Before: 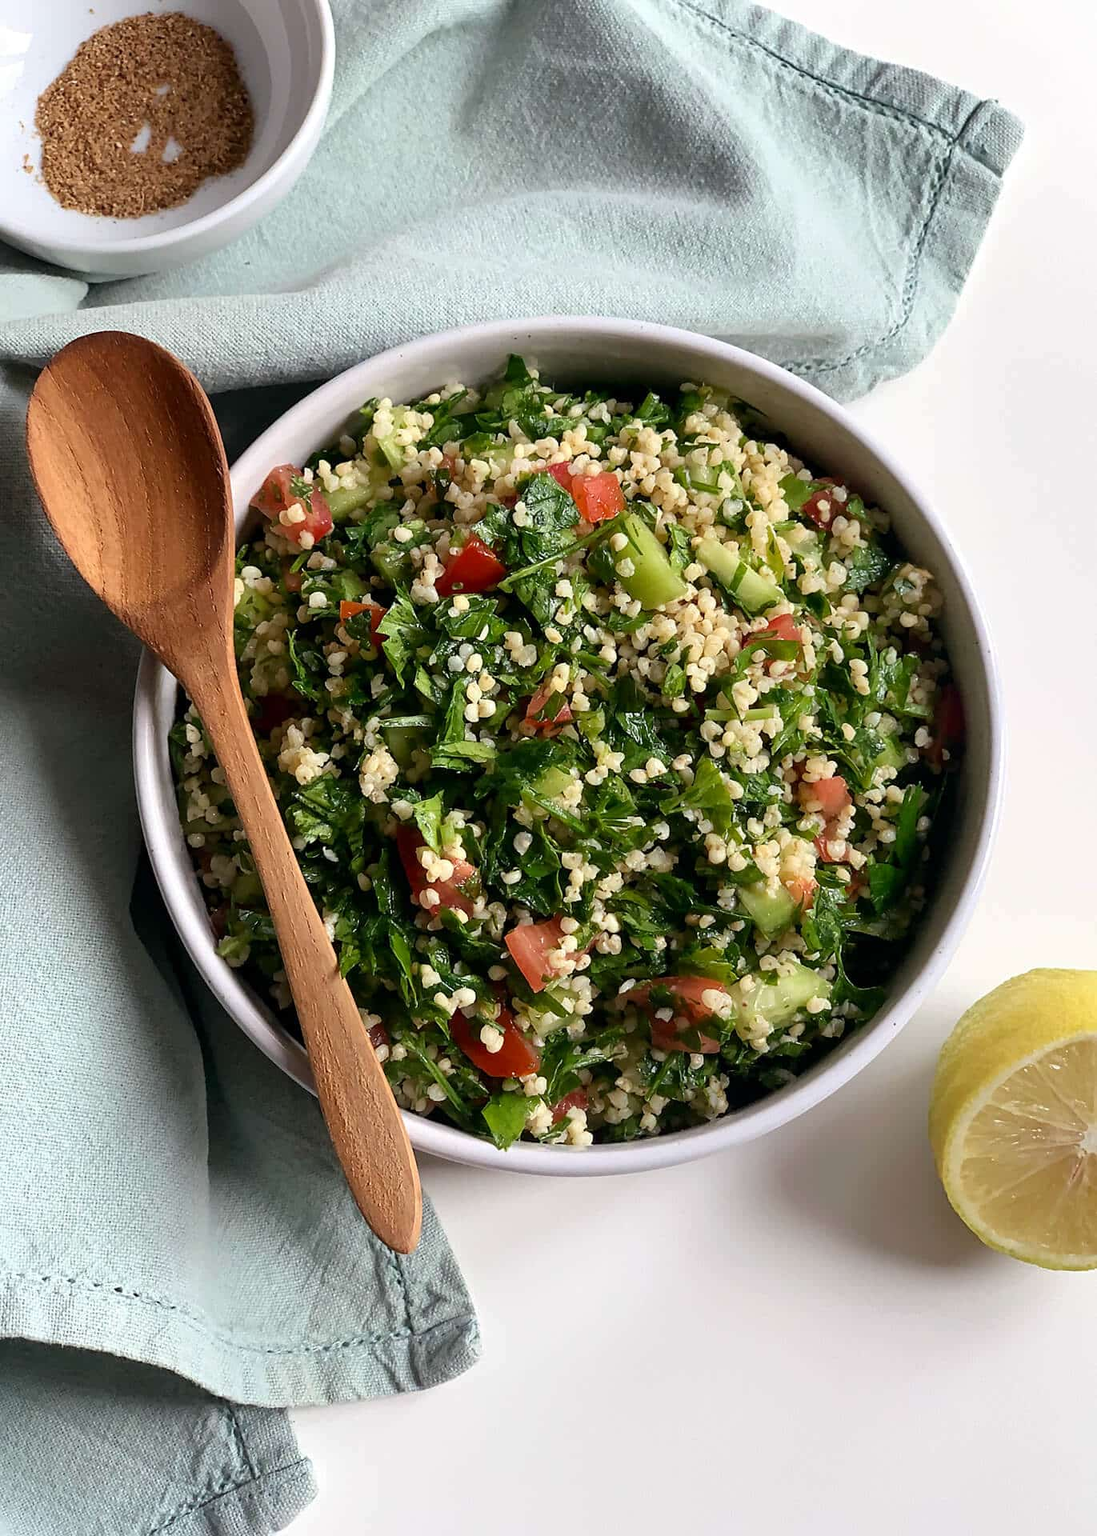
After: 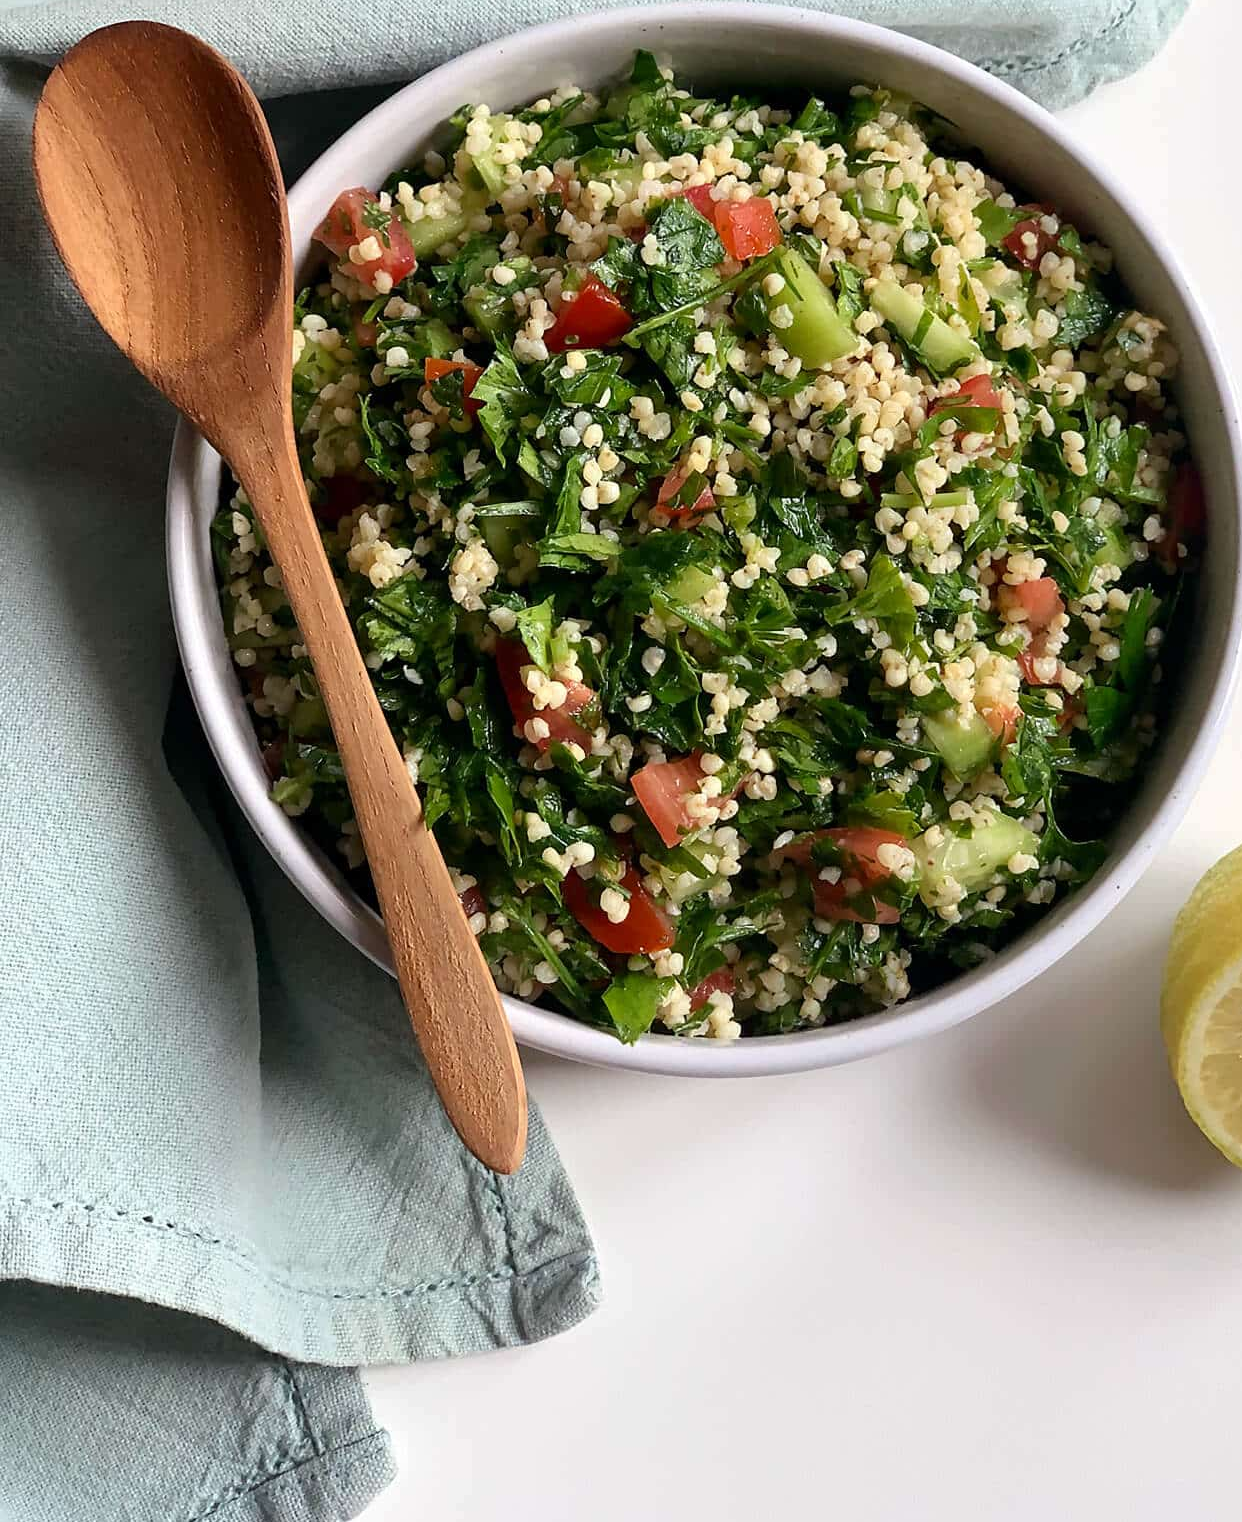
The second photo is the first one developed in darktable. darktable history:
crop: top 20.494%, right 9.404%, bottom 0.228%
